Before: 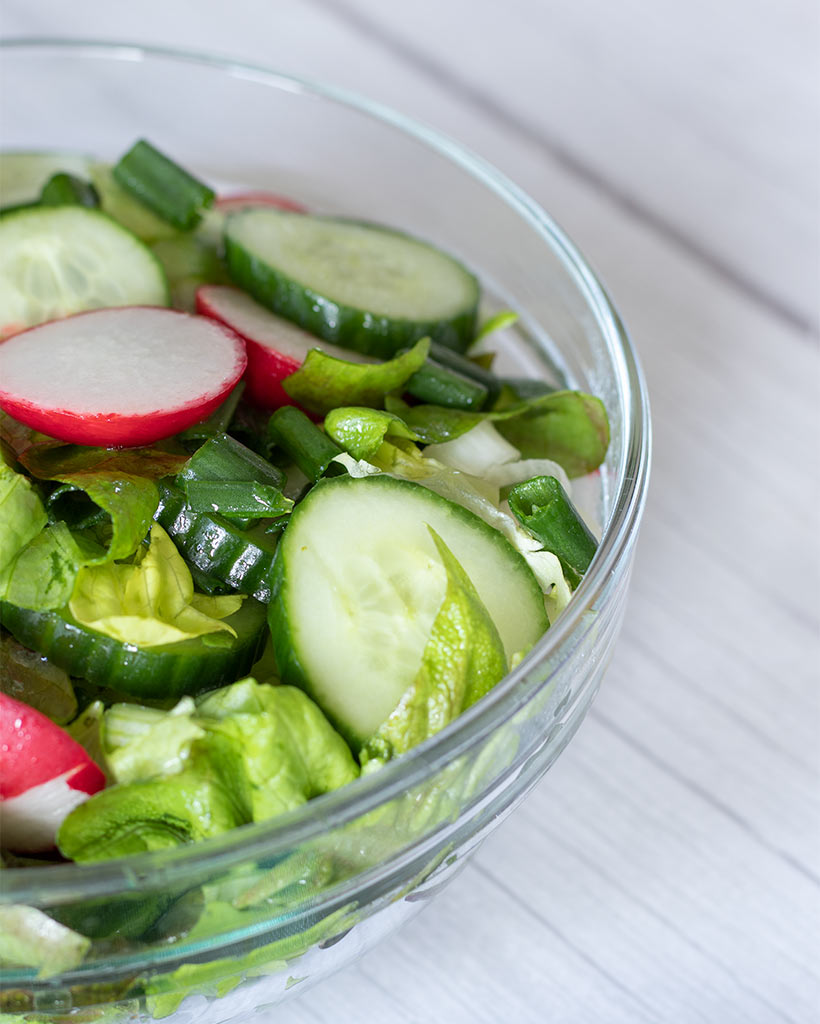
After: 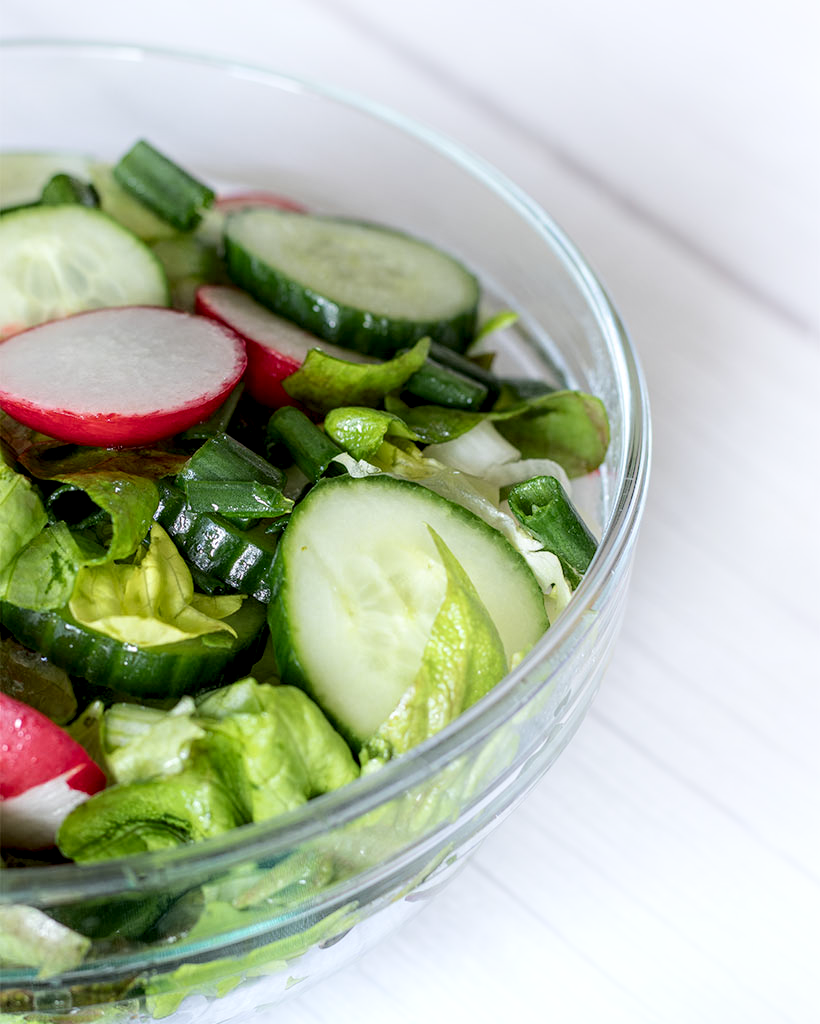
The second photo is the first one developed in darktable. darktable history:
exposure: black level correction 0.001, exposure -0.2 EV, compensate highlight preservation false
shadows and highlights: shadows -89.09, highlights 89.66, soften with gaussian
local contrast: detail 150%
contrast equalizer: y [[0.5, 0.5, 0.478, 0.5, 0.5, 0.5], [0.5 ×6], [0.5 ×6], [0 ×6], [0 ×6]], mix 0.184
